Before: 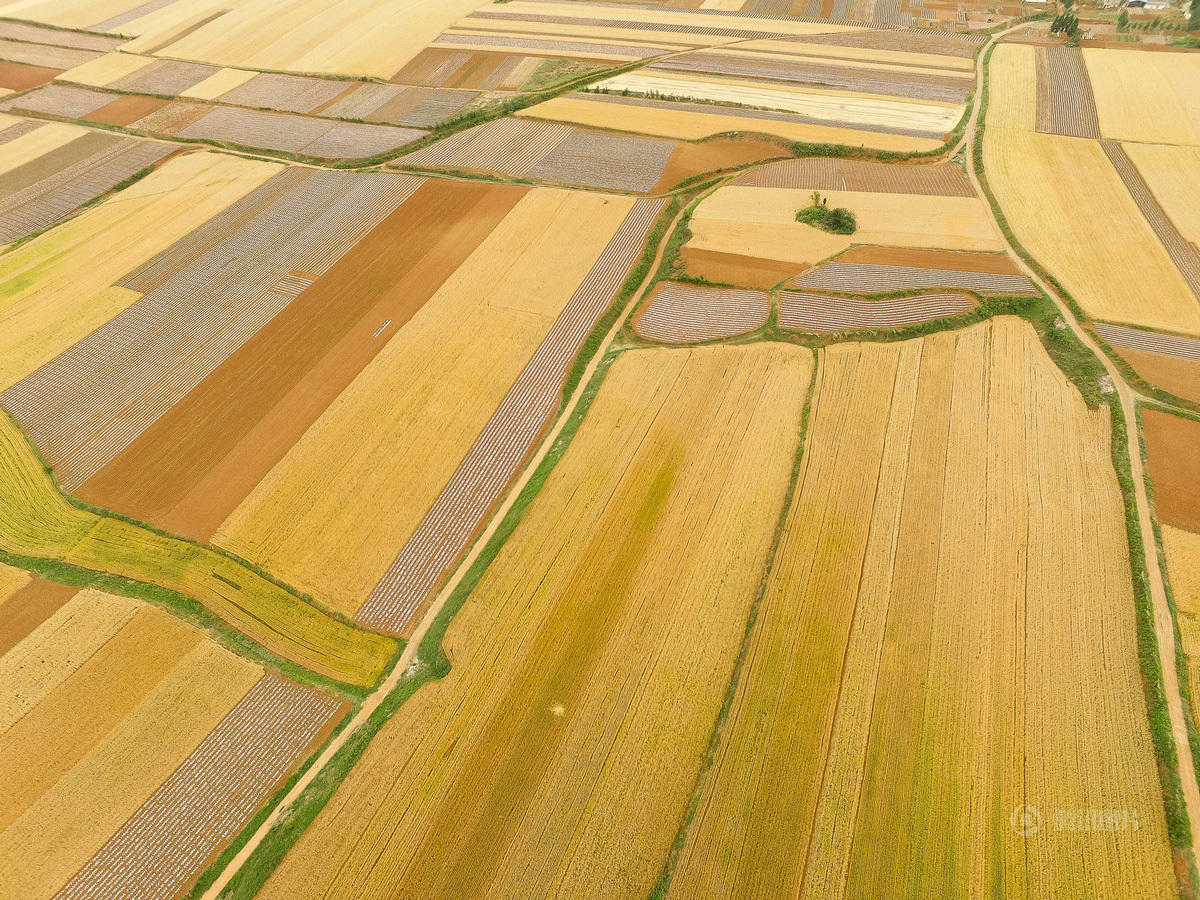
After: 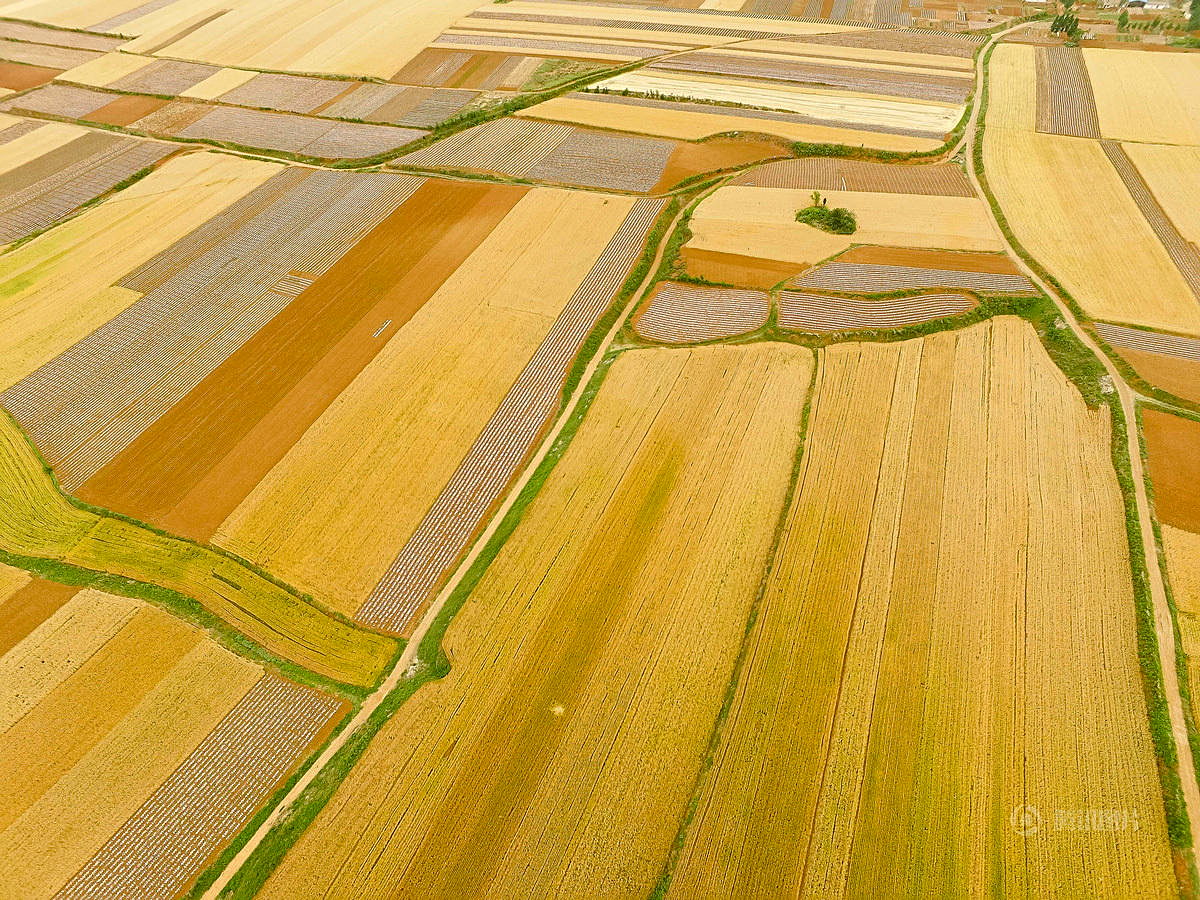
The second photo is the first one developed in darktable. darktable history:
sharpen: on, module defaults
color balance rgb: shadows lift › chroma 1.898%, shadows lift › hue 262.43°, linear chroma grading › shadows 15.848%, perceptual saturation grading › global saturation 20%, perceptual saturation grading › highlights -25.114%, perceptual saturation grading › shadows 24.237%, global vibrance 20.553%
